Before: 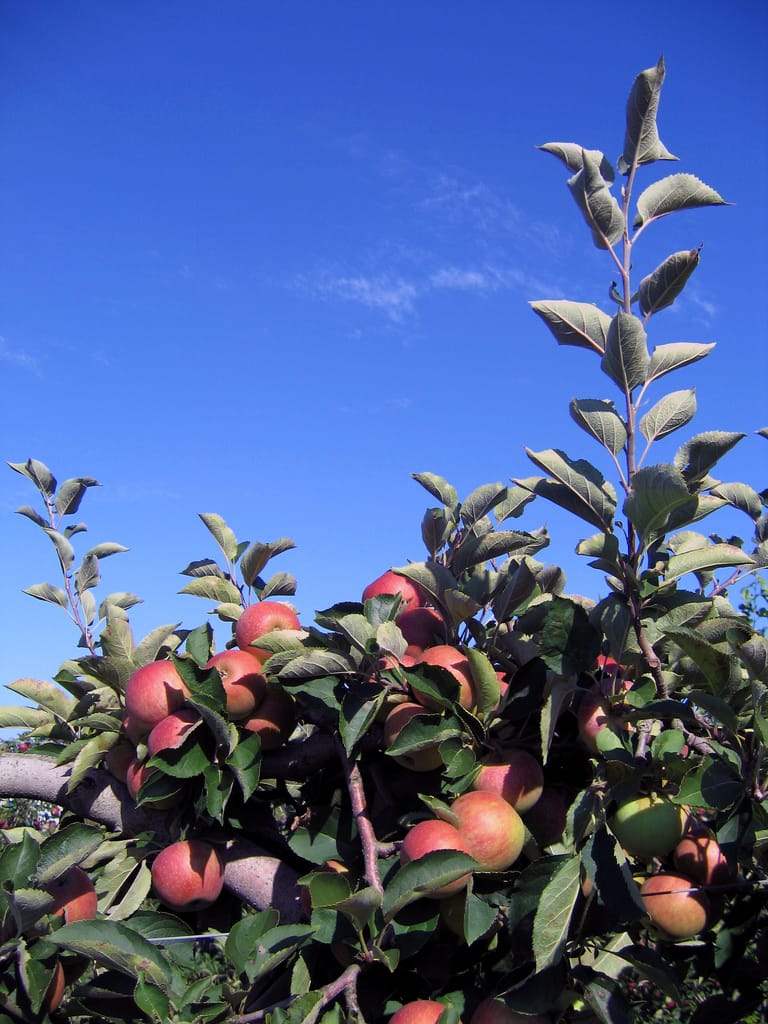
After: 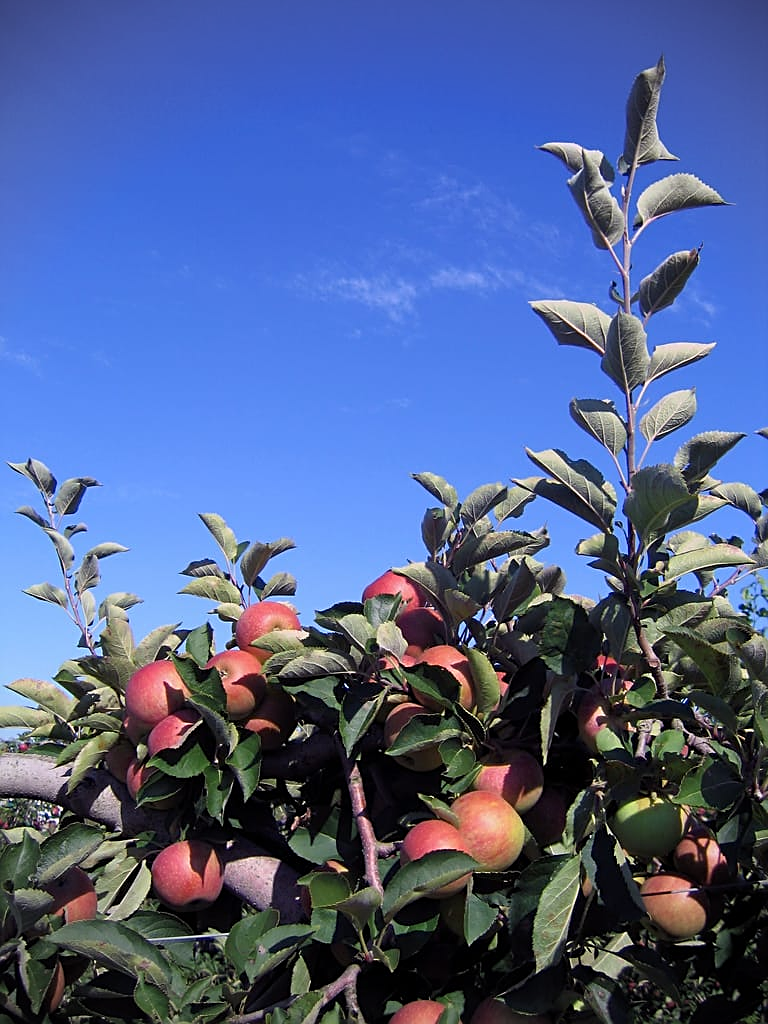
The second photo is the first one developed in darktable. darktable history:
sharpen: on, module defaults
vignetting: fall-off radius 64.19%
